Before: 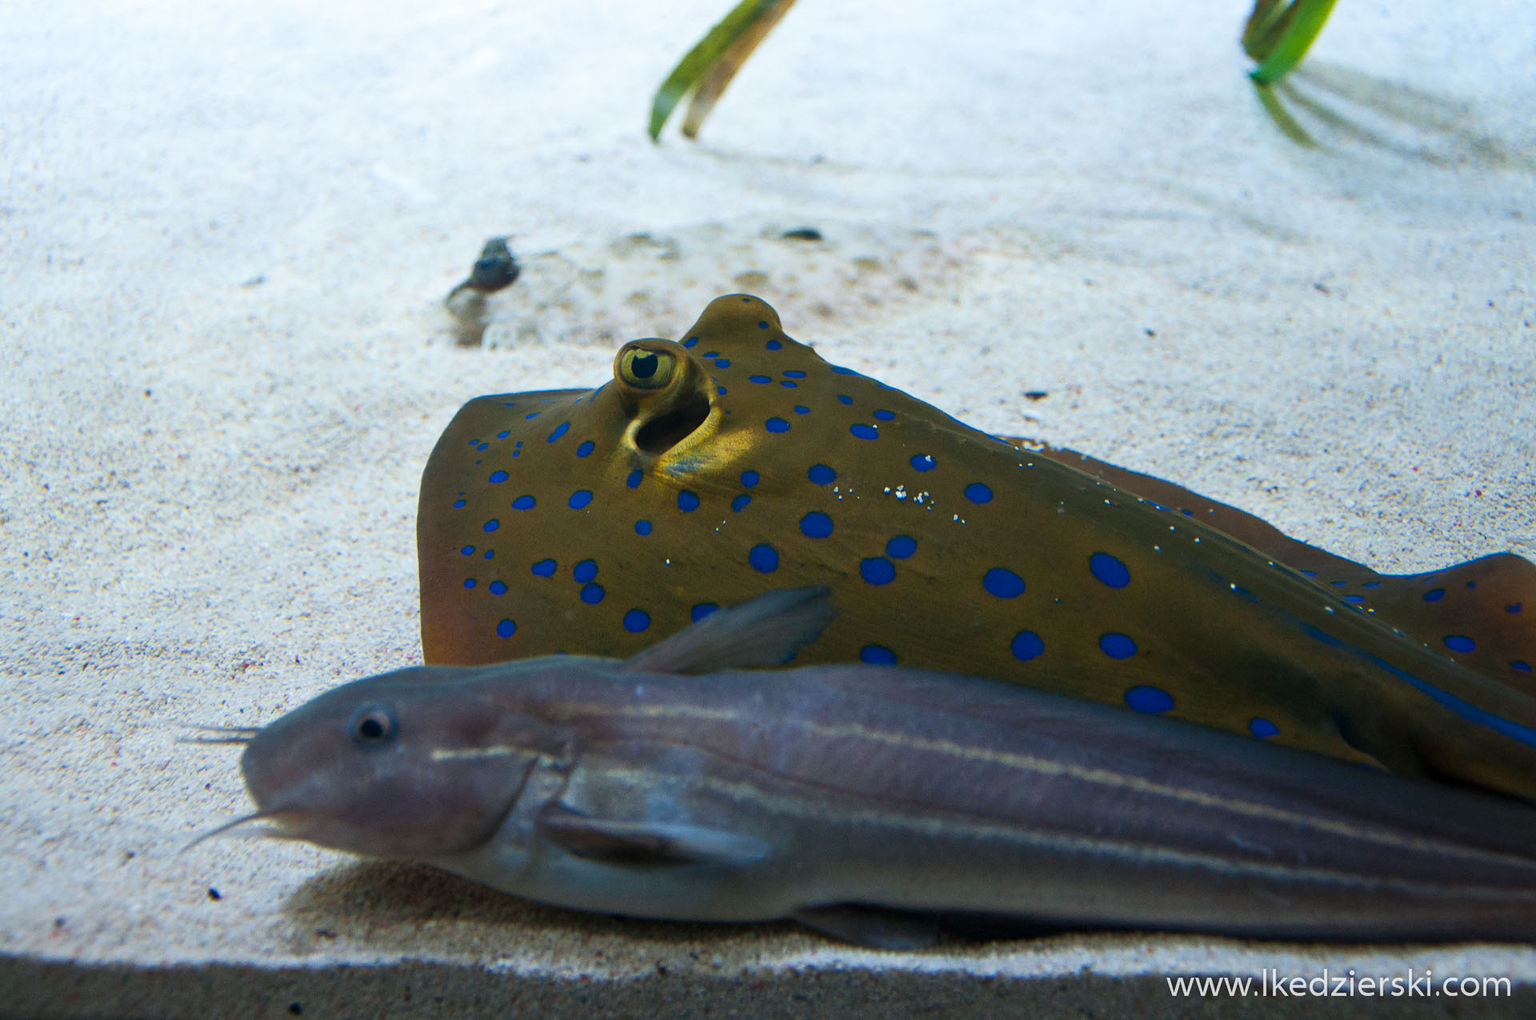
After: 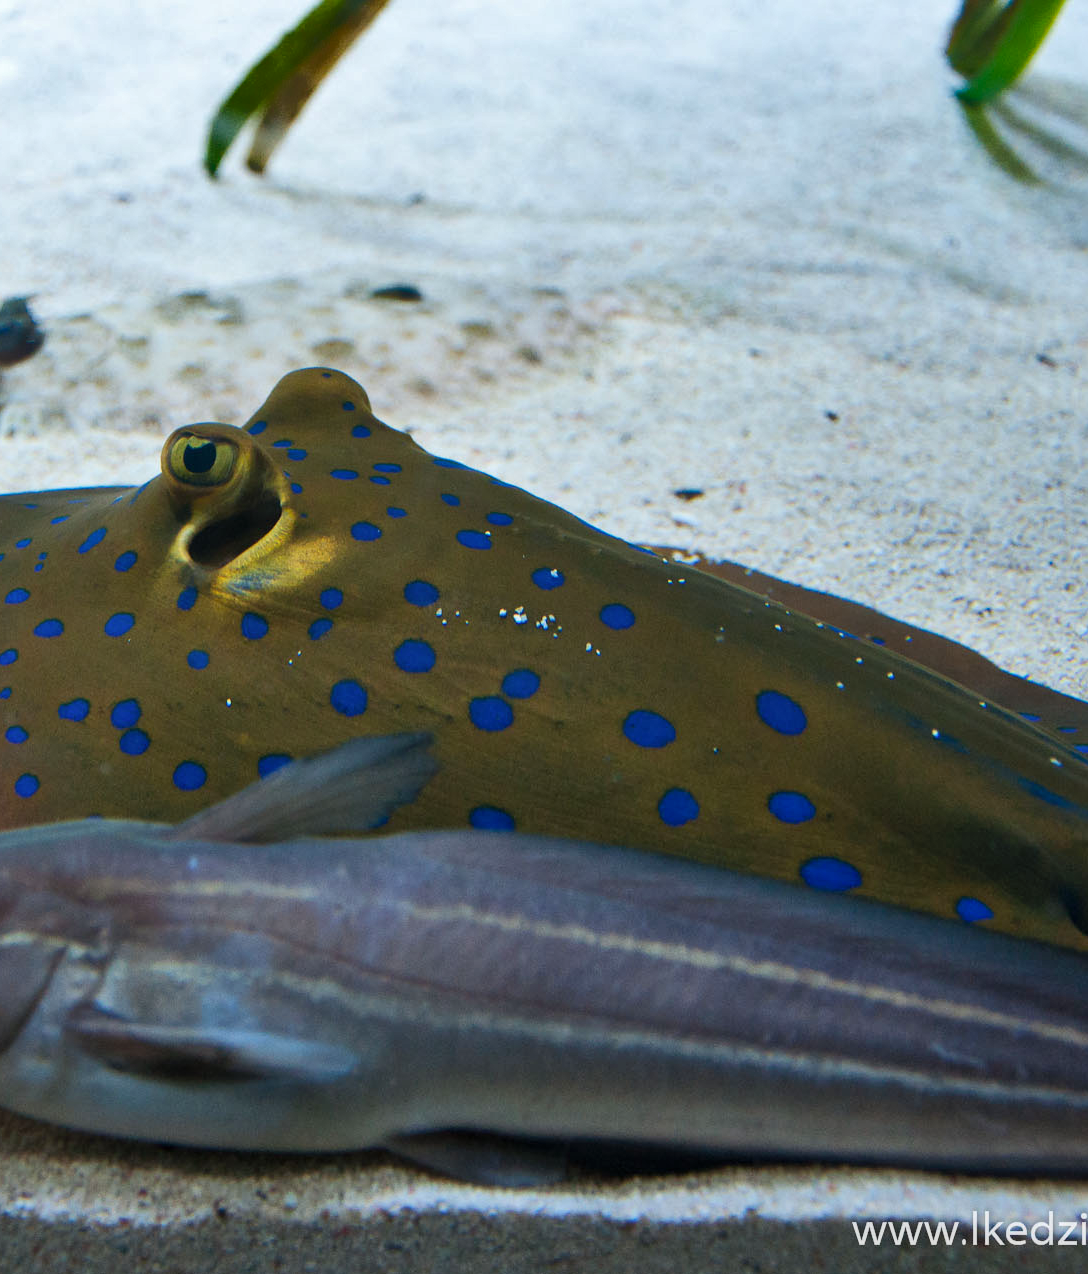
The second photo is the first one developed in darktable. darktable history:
crop: left 31.596%, top 0.018%, right 11.696%
shadows and highlights: low approximation 0.01, soften with gaussian
